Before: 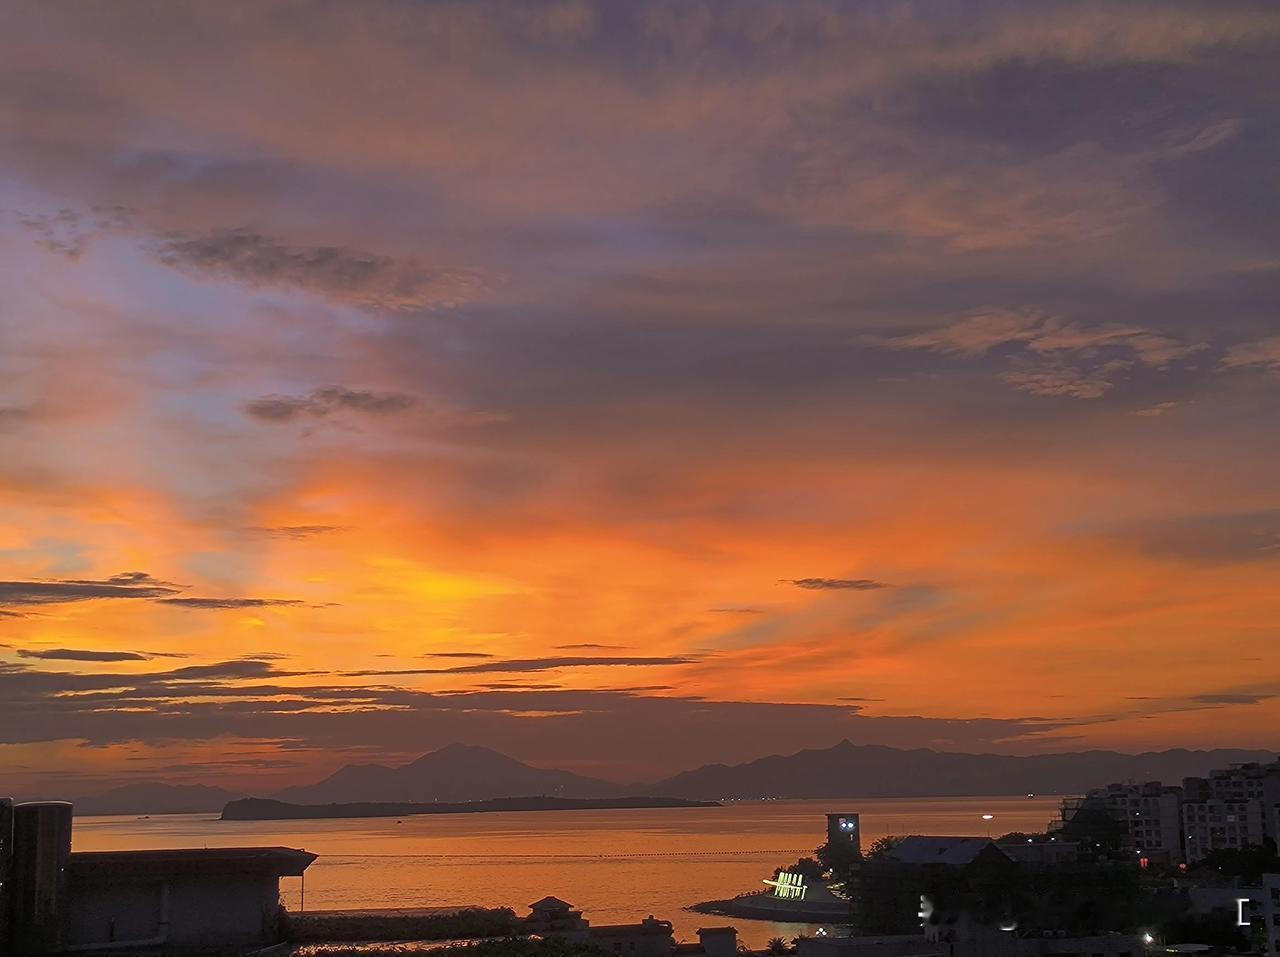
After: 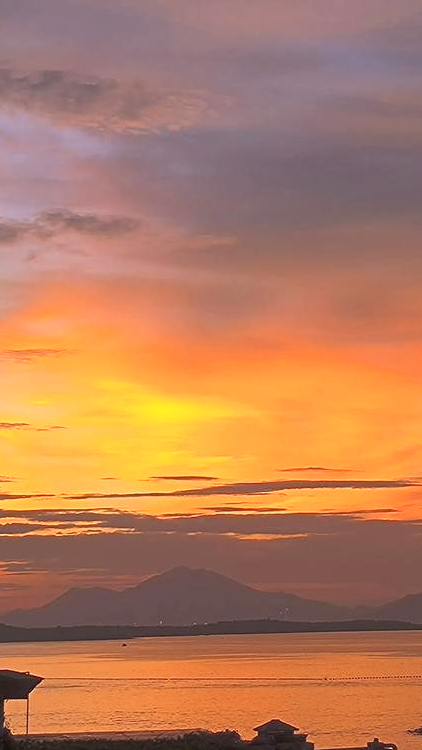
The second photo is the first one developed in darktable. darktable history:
crop and rotate: left 21.538%, top 18.586%, right 45.454%, bottom 3.006%
exposure: black level correction 0, exposure 0.692 EV, compensate exposure bias true, compensate highlight preservation false
